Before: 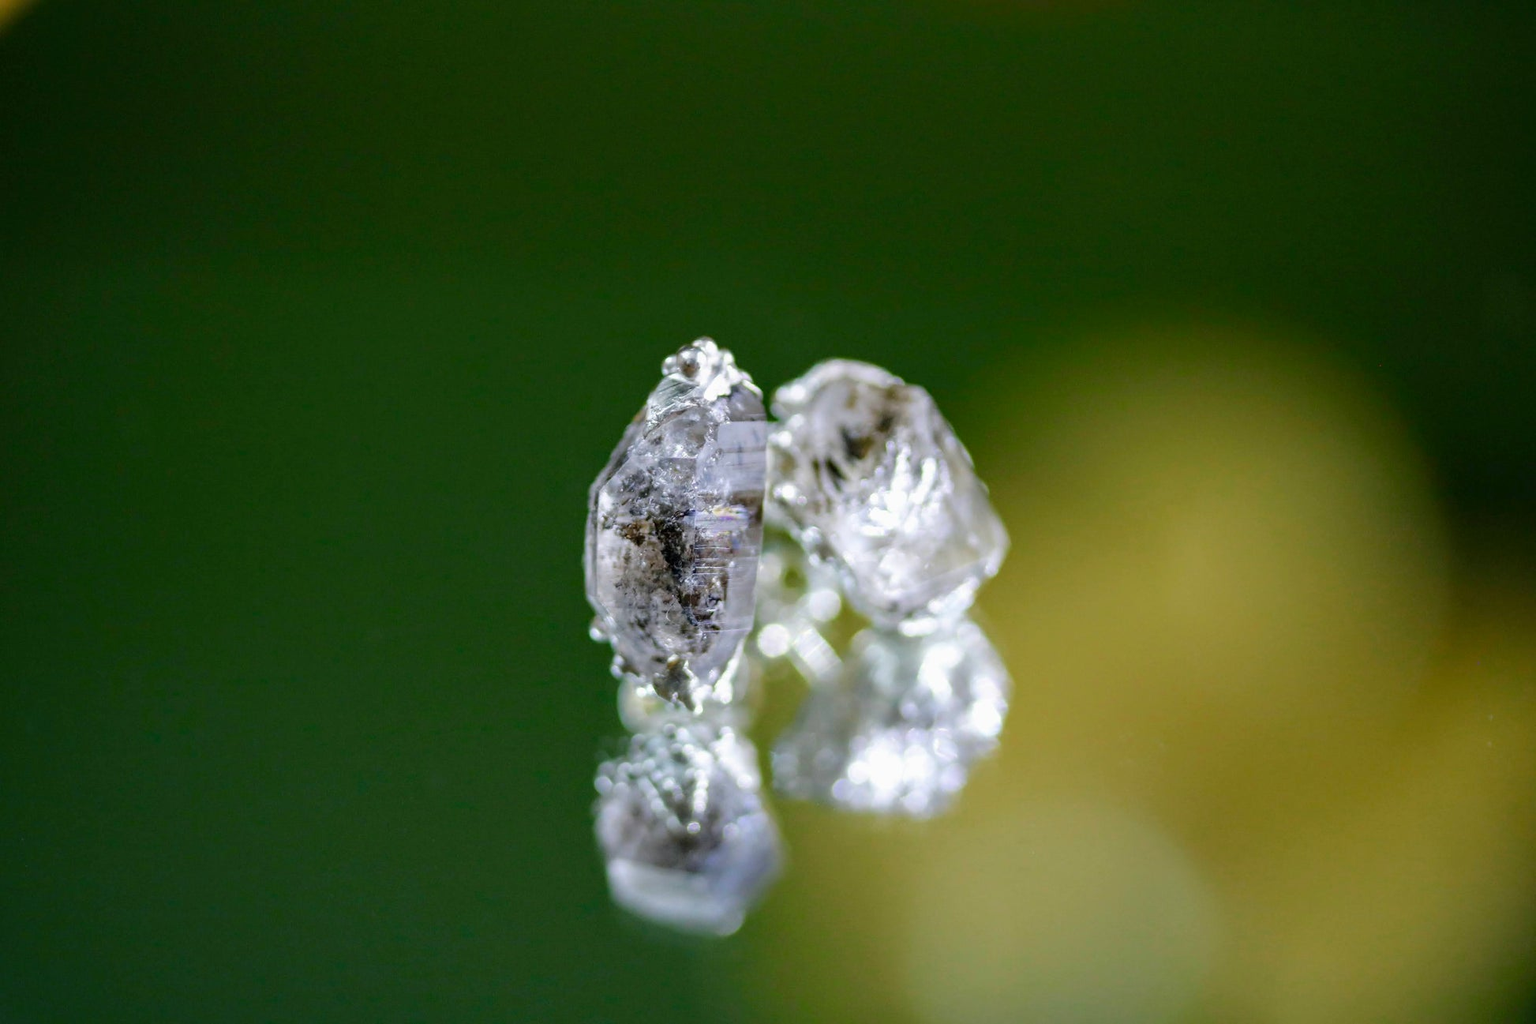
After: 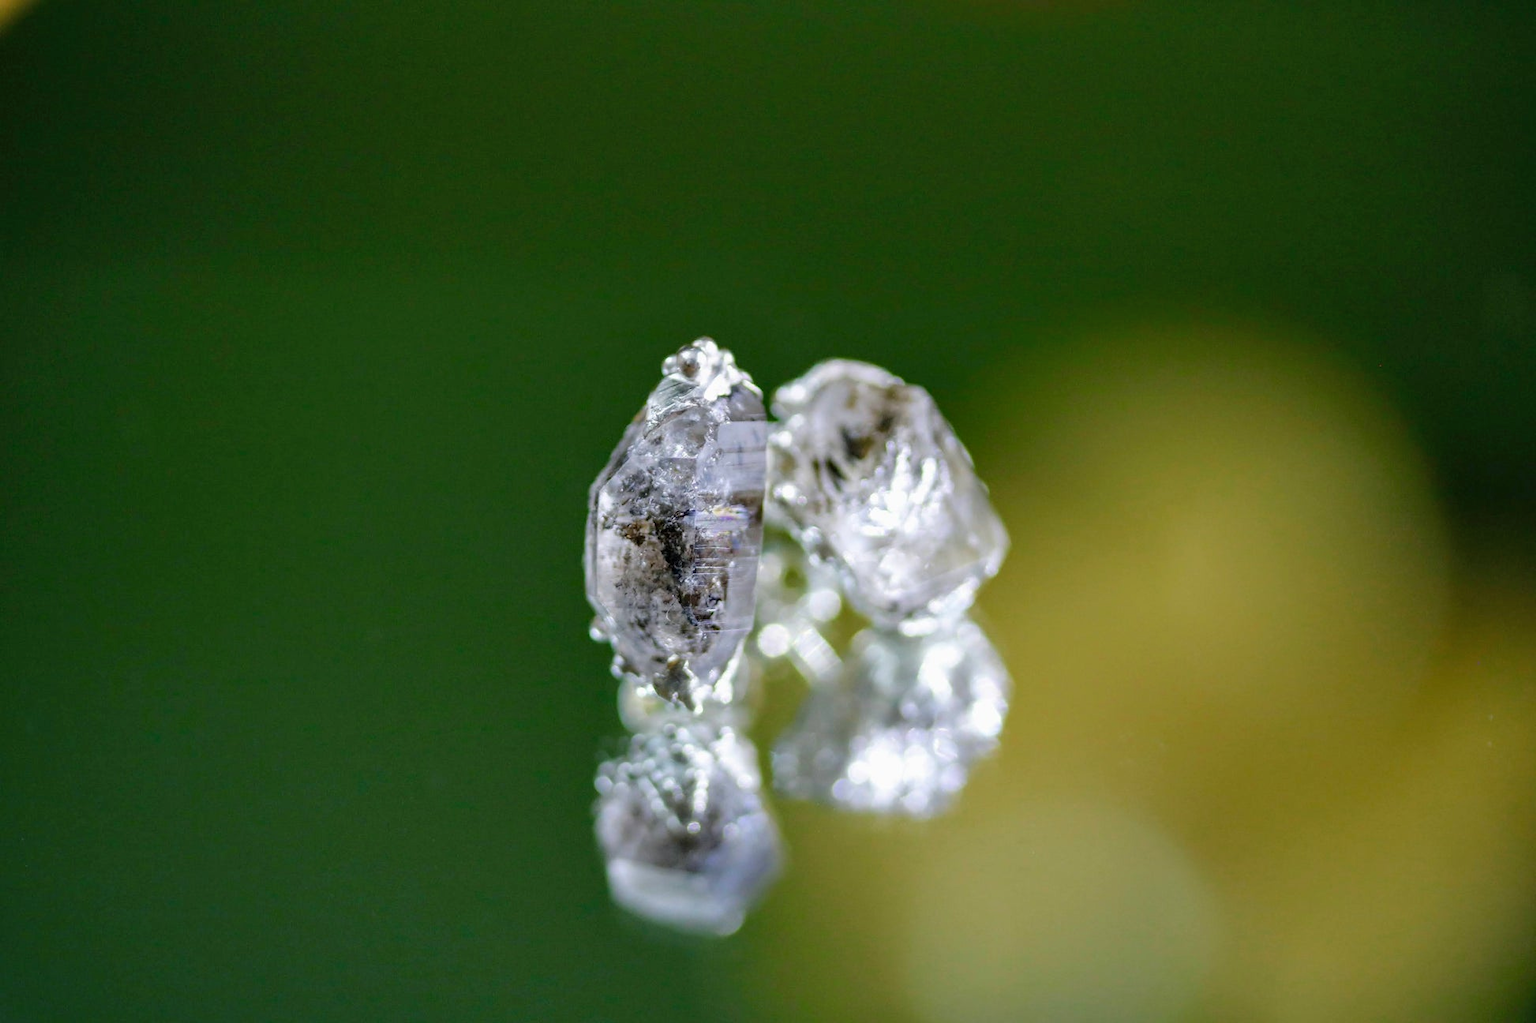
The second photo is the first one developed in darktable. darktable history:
shadows and highlights: shadows 36.69, highlights -26.92, soften with gaussian
